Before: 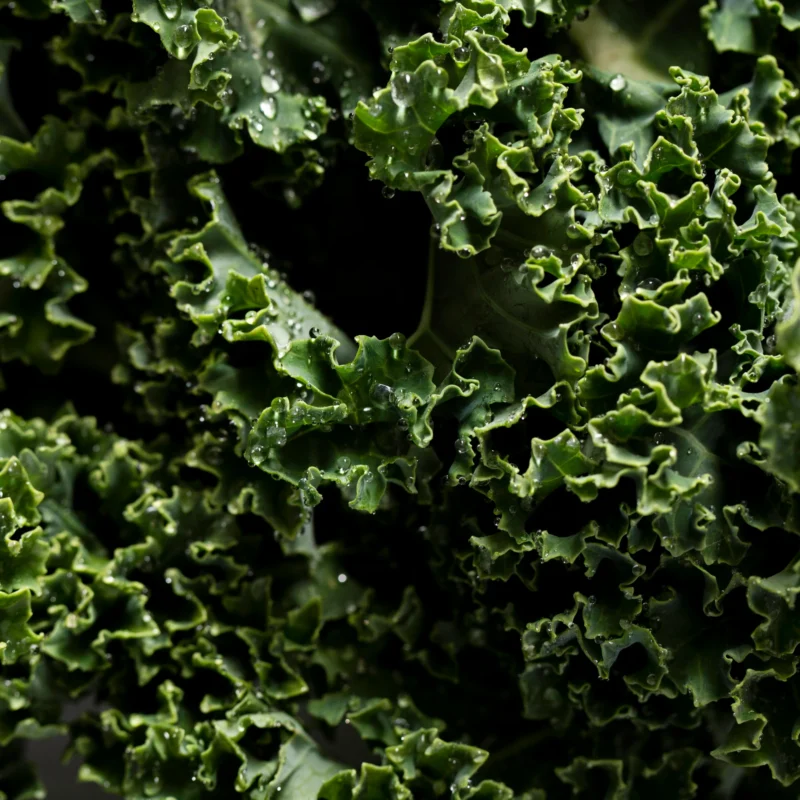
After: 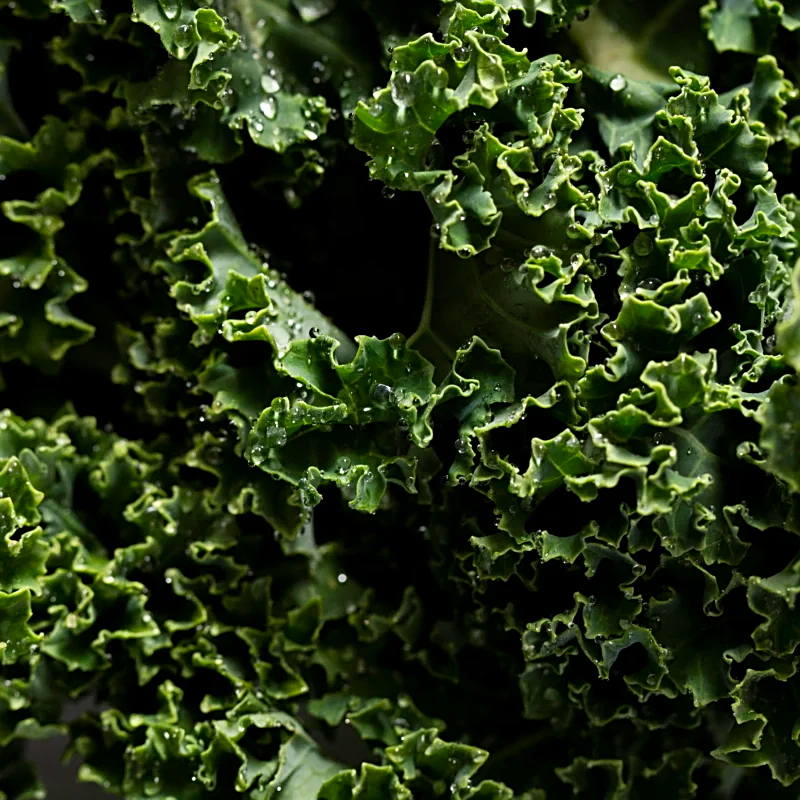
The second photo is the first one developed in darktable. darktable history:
sharpen: on, module defaults
contrast brightness saturation: contrast 0.04, saturation 0.16
